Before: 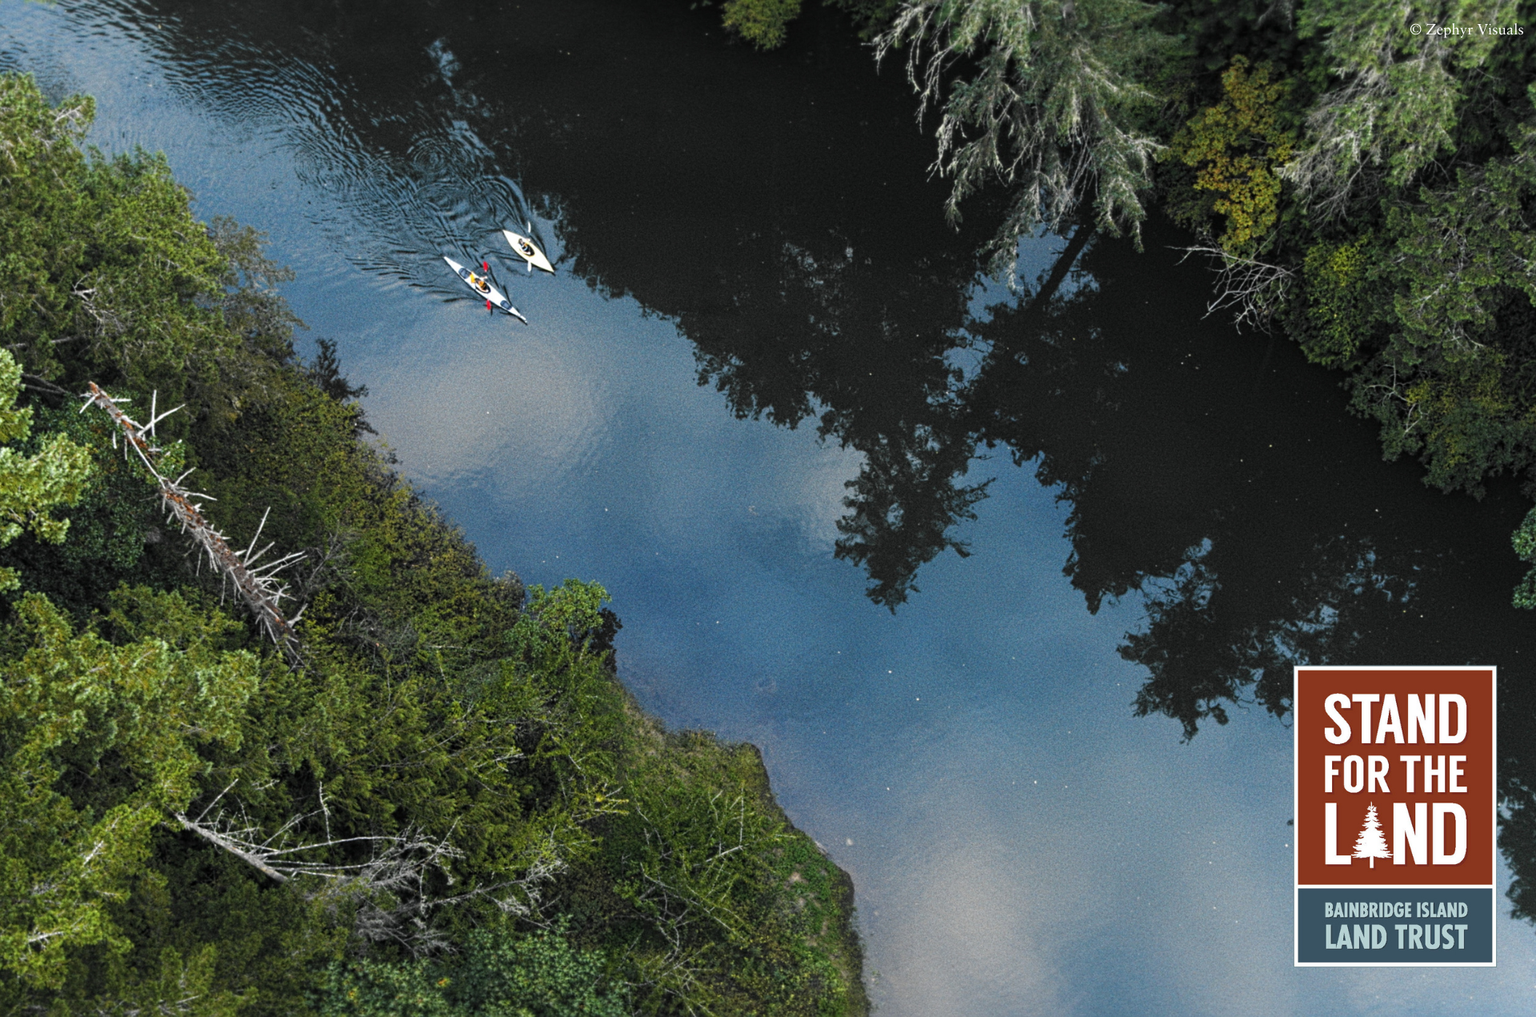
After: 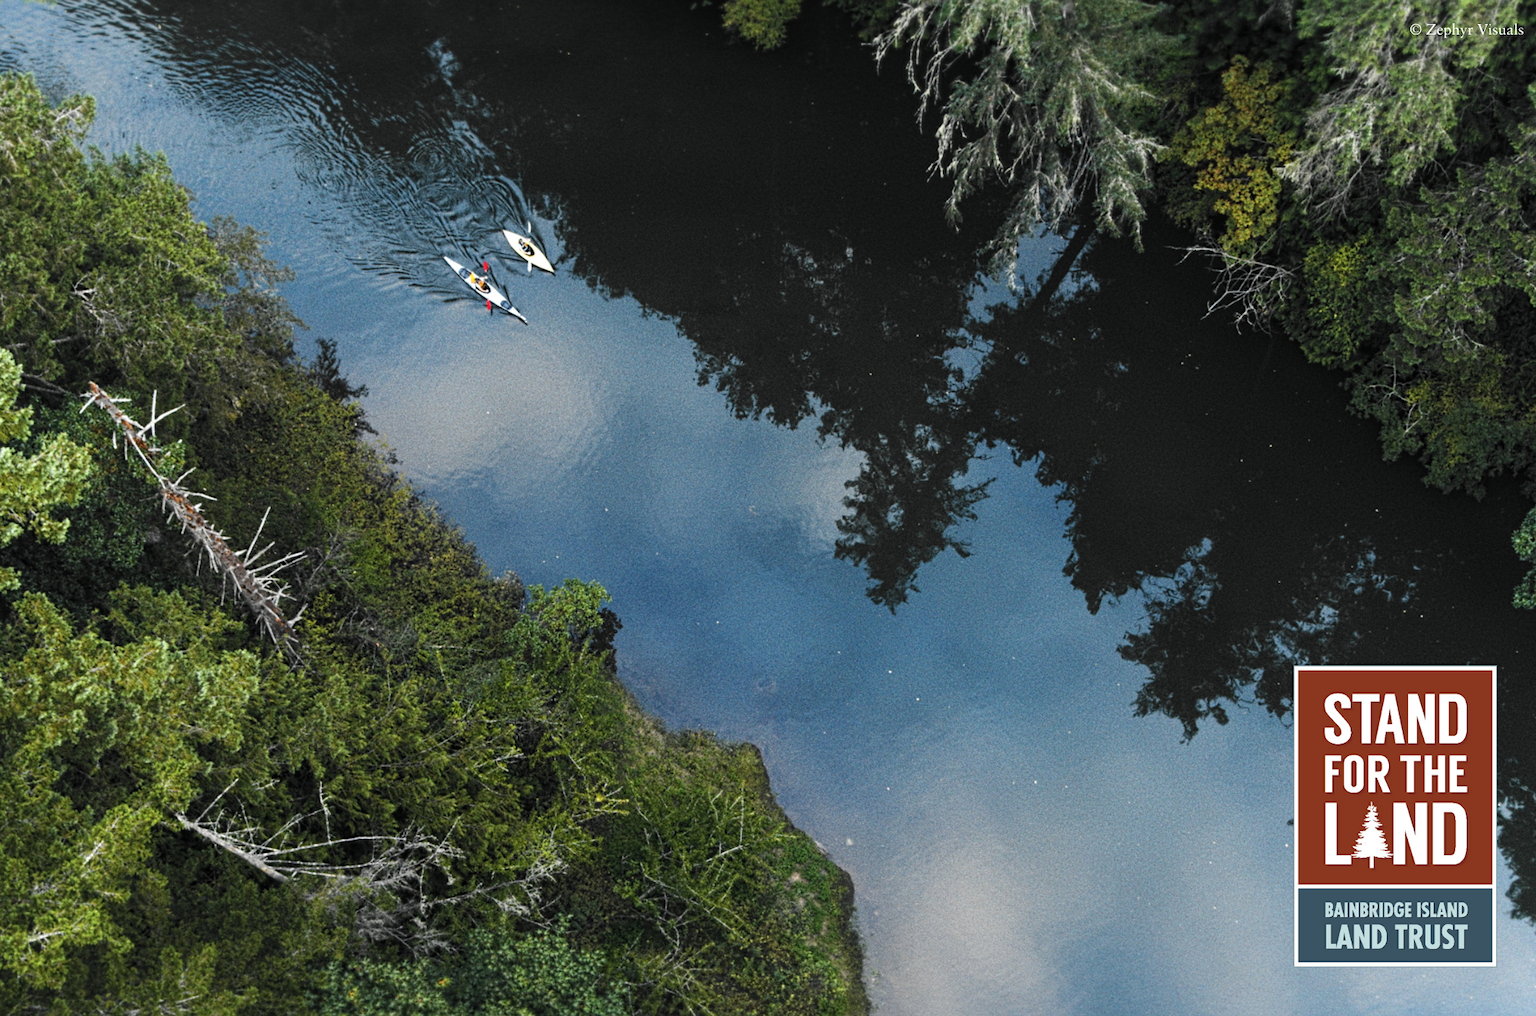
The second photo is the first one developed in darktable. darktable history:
contrast brightness saturation: contrast 0.149, brightness 0.044
